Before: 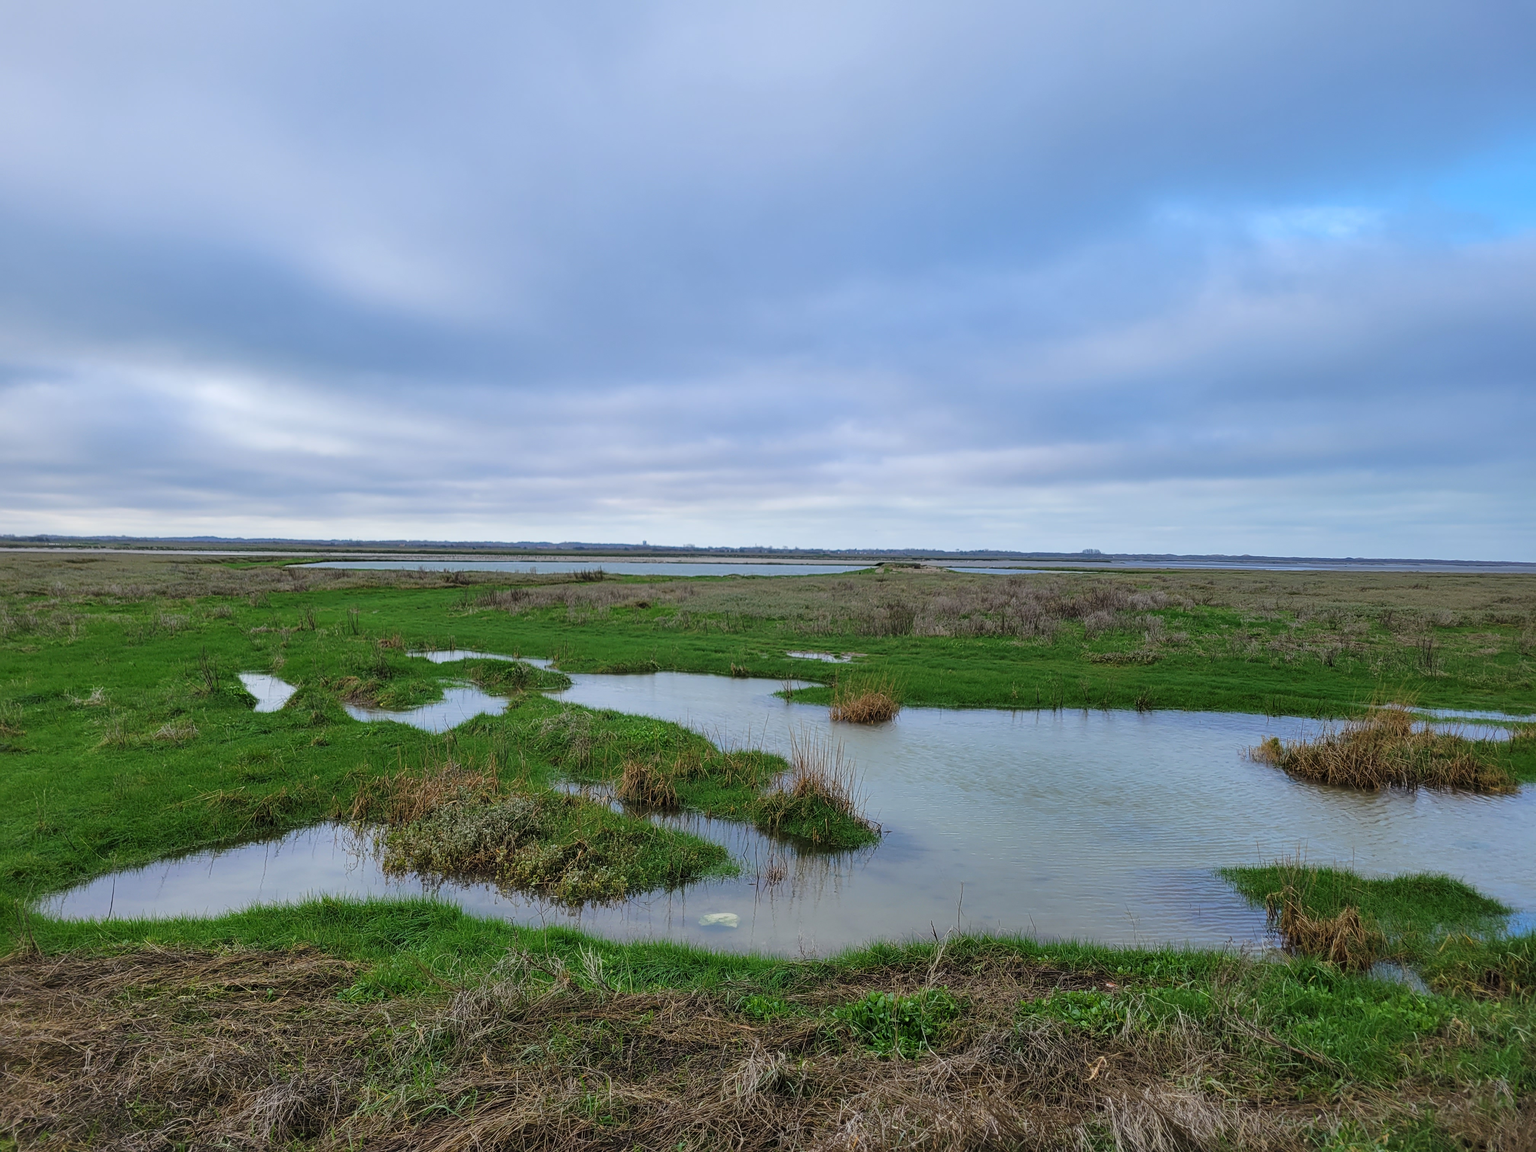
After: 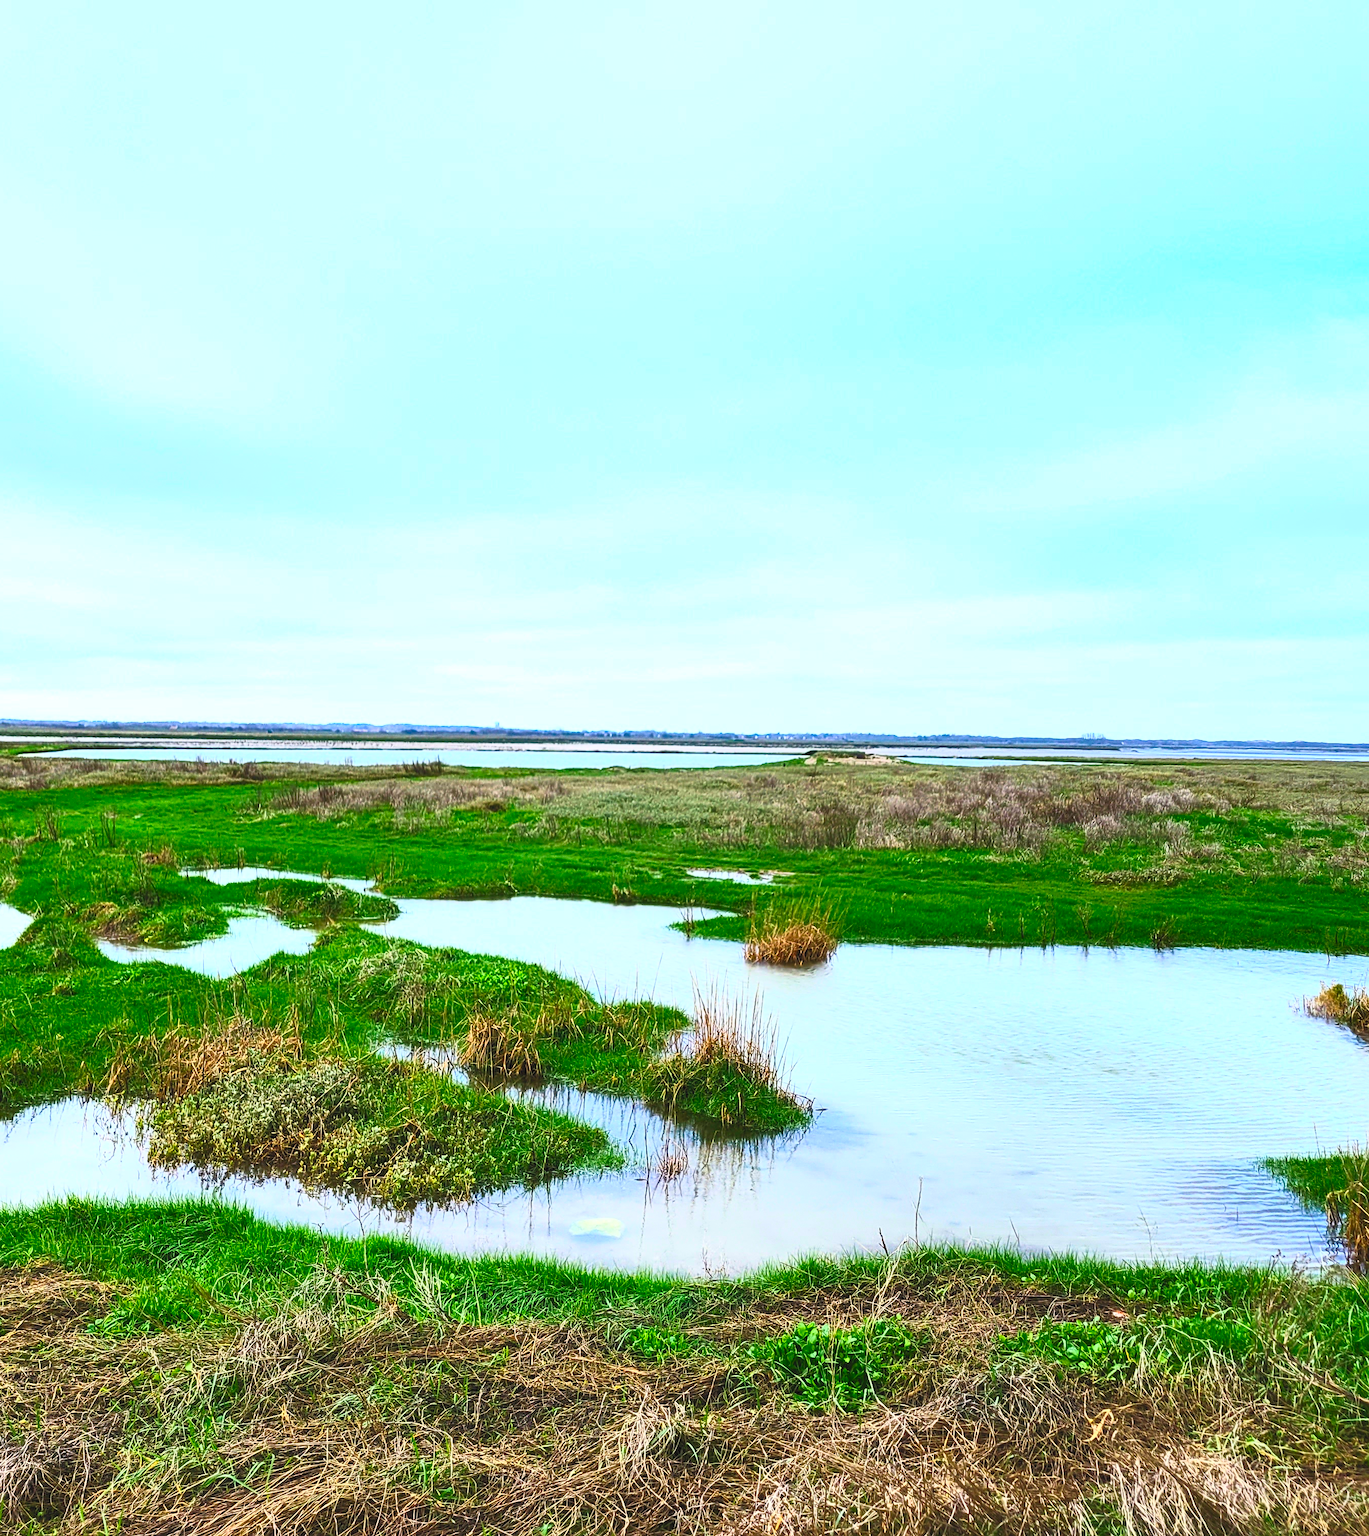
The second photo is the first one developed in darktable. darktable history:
velvia: on, module defaults
crop and rotate: left 17.732%, right 15.423%
contrast brightness saturation: contrast 1, brightness 1, saturation 1
